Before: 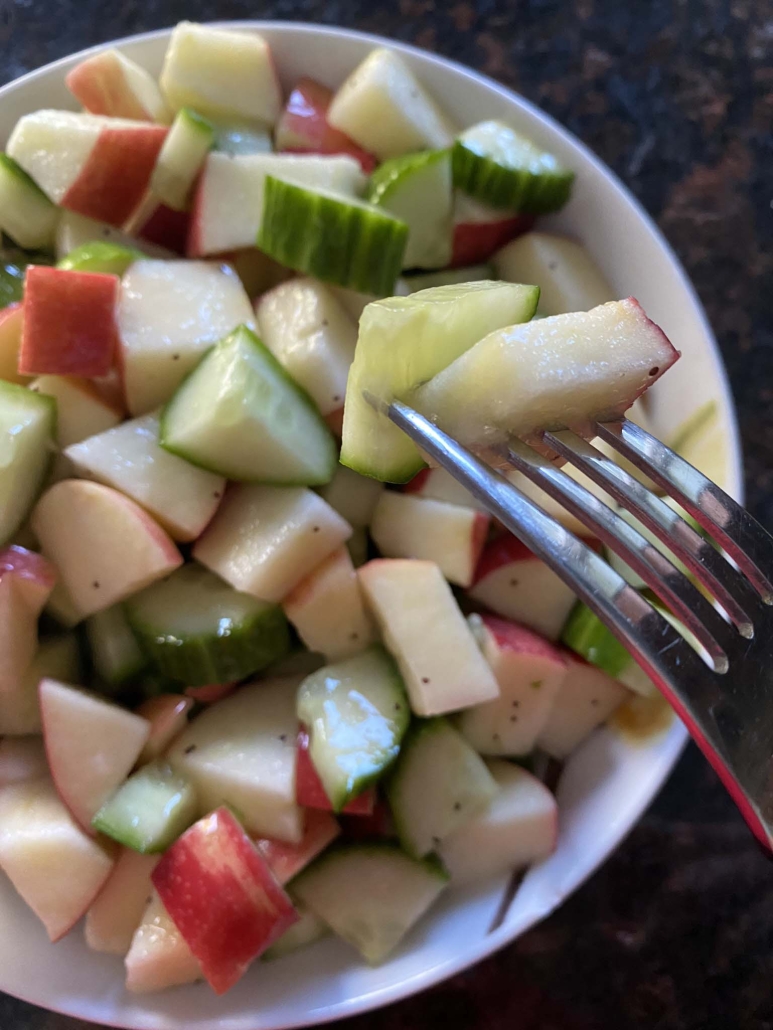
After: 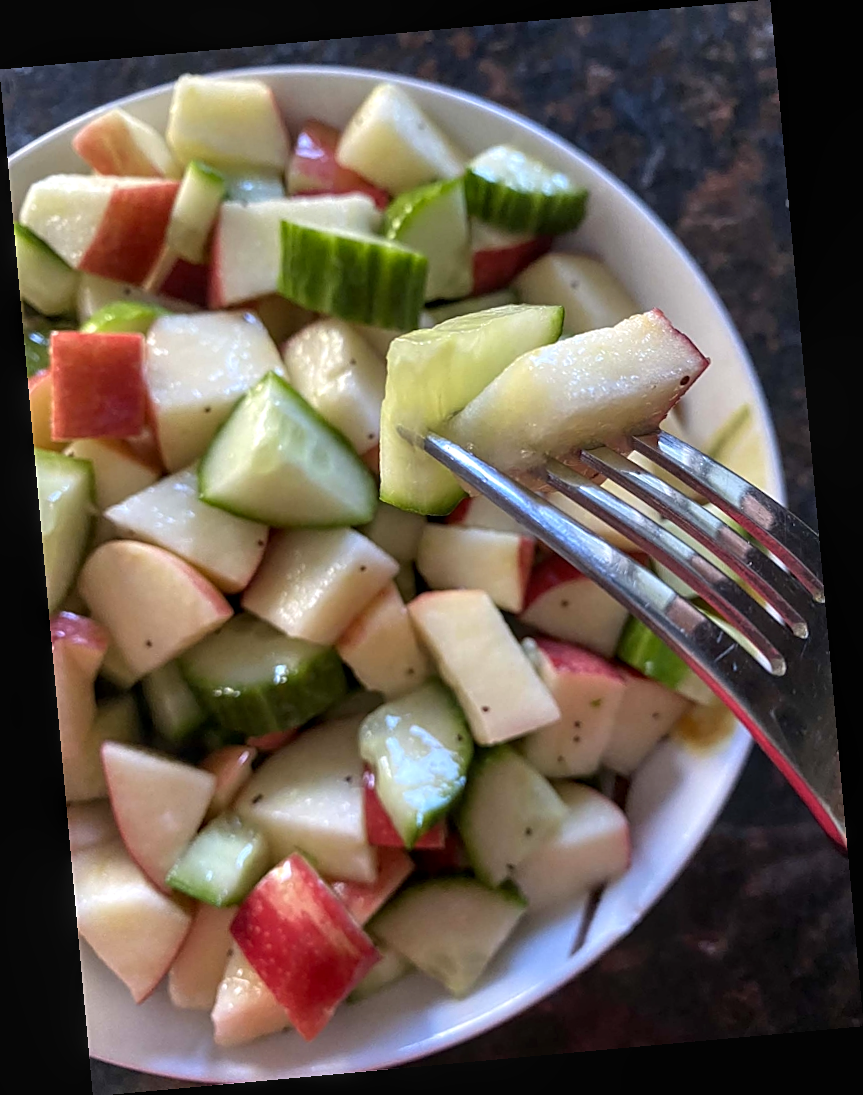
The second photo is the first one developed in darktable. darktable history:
rotate and perspective: rotation -5.2°, automatic cropping off
contrast brightness saturation: contrast -0.02, brightness -0.01, saturation 0.03
exposure: exposure 0.29 EV, compensate highlight preservation false
sharpen: amount 0.478
local contrast: on, module defaults
